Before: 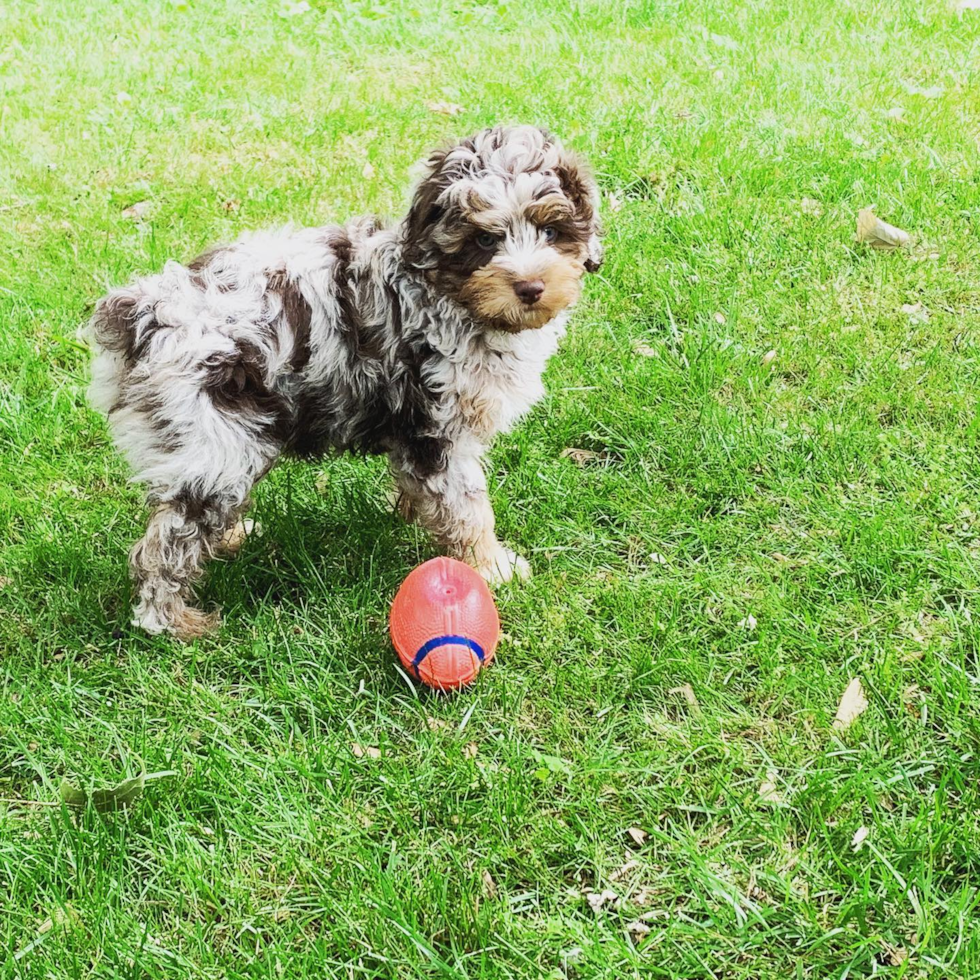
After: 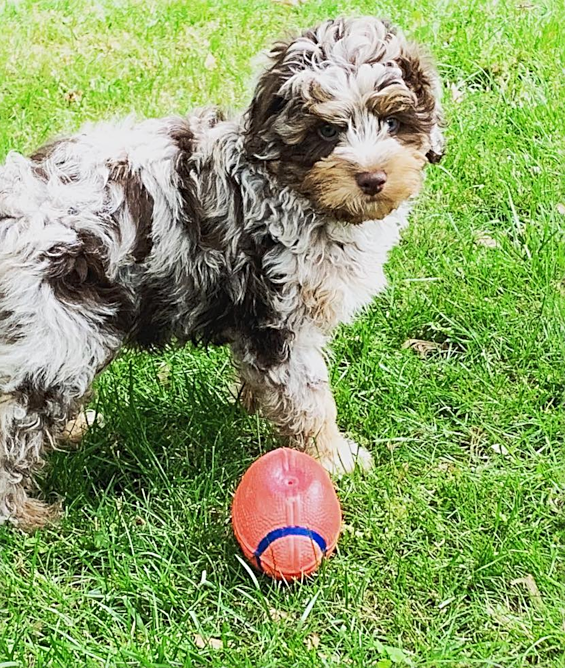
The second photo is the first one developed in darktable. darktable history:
sharpen: on, module defaults
crop: left 16.202%, top 11.208%, right 26.045%, bottom 20.557%
